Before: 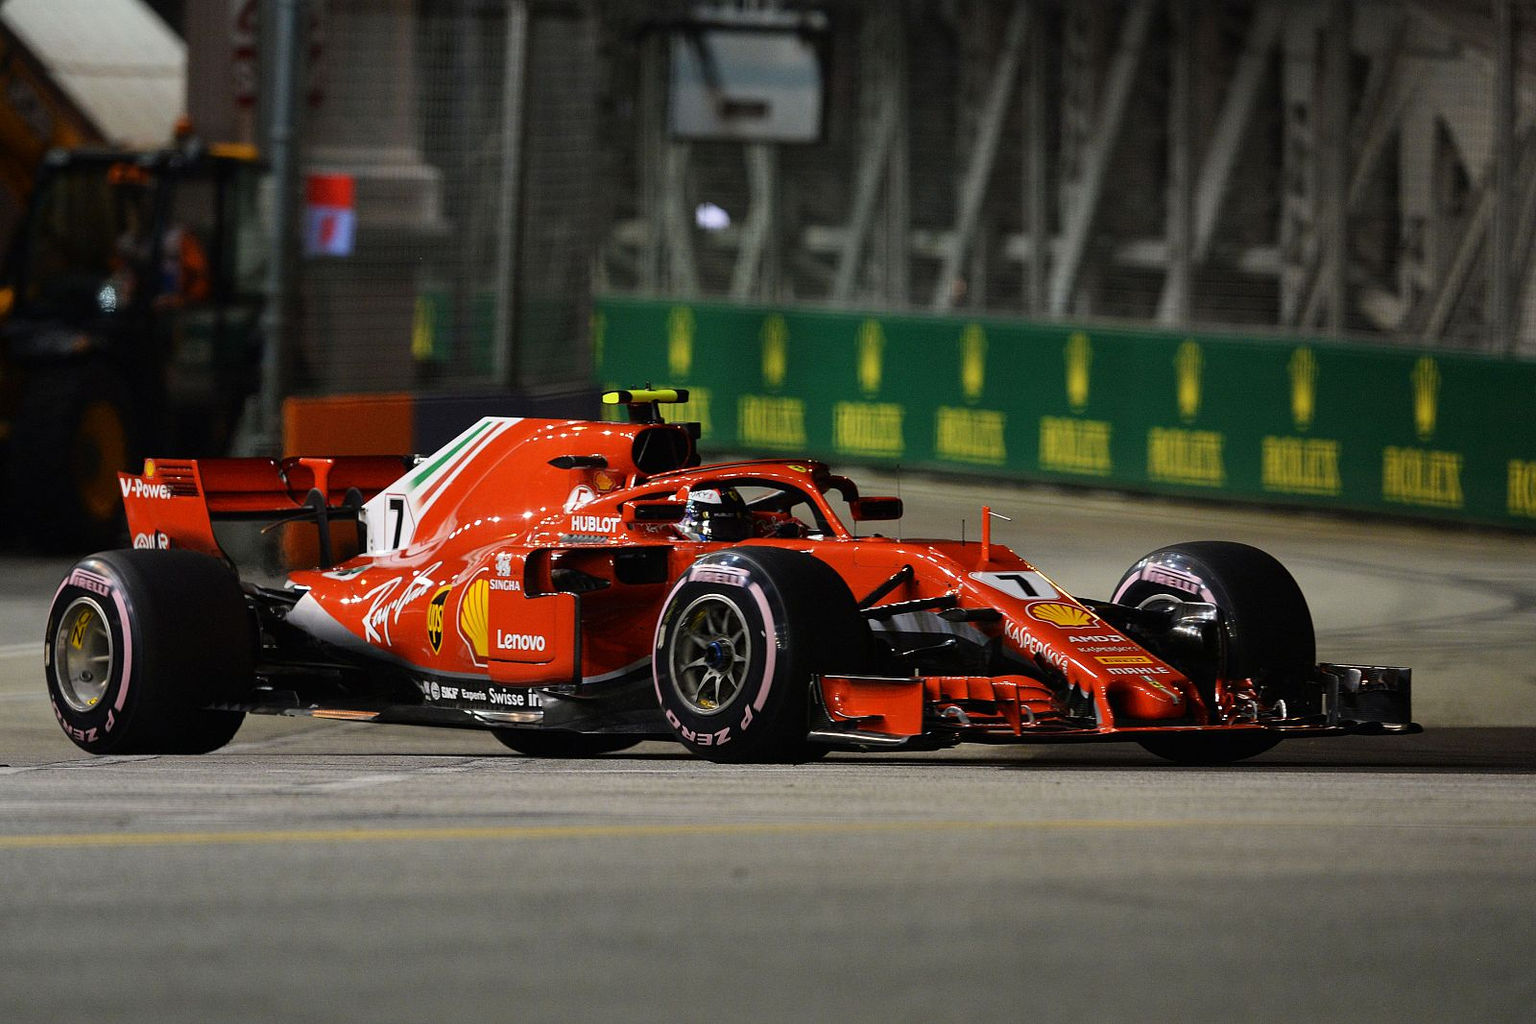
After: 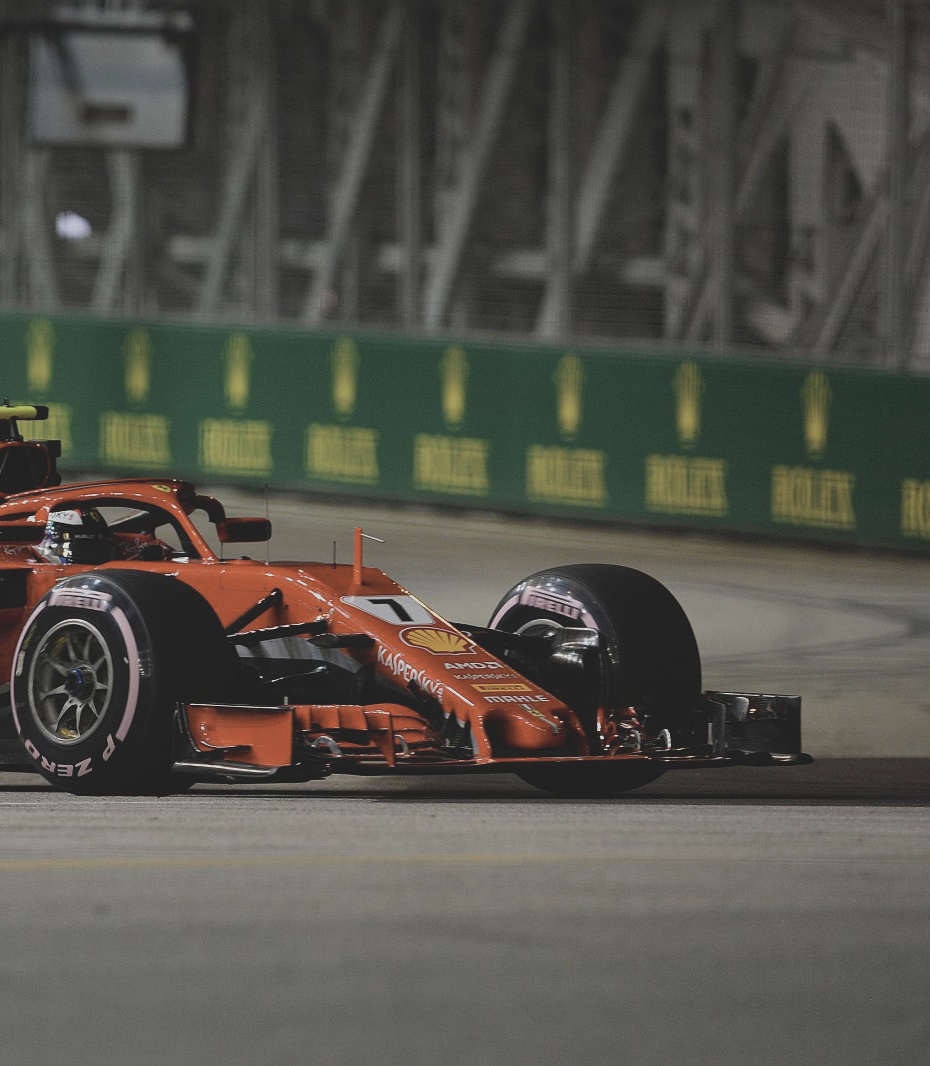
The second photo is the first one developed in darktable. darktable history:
tone equalizer: on, module defaults
contrast brightness saturation: contrast -0.247, saturation -0.44
crop: left 41.874%
